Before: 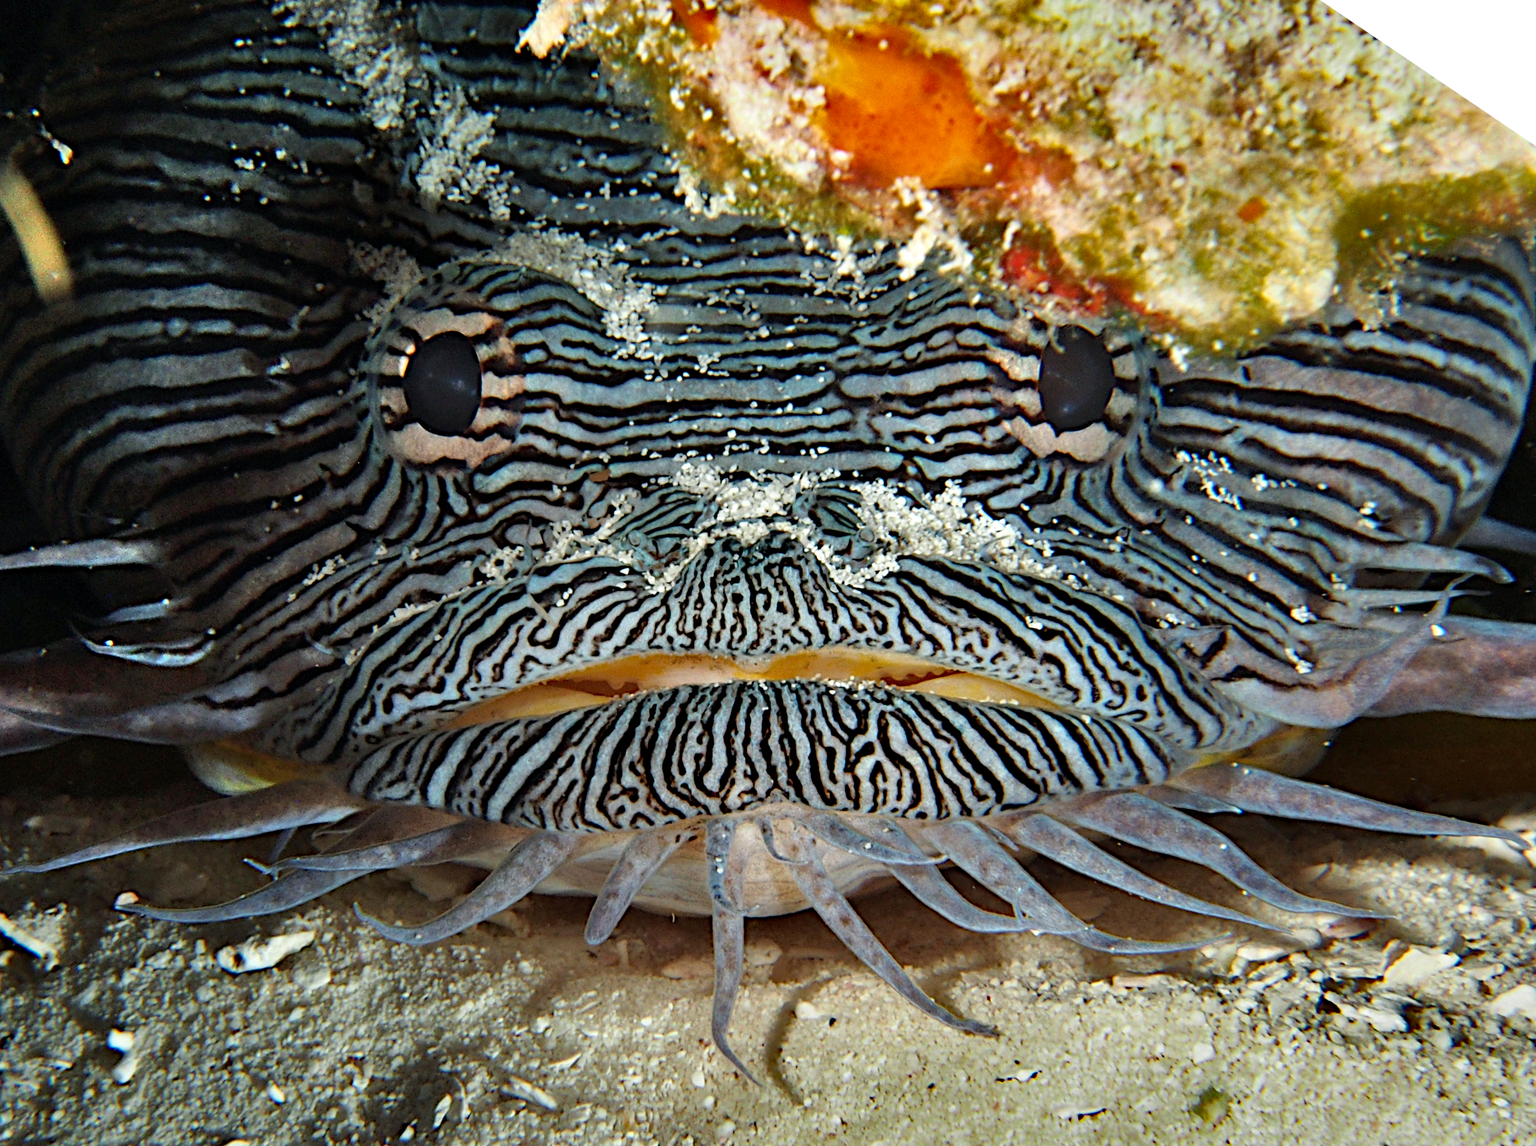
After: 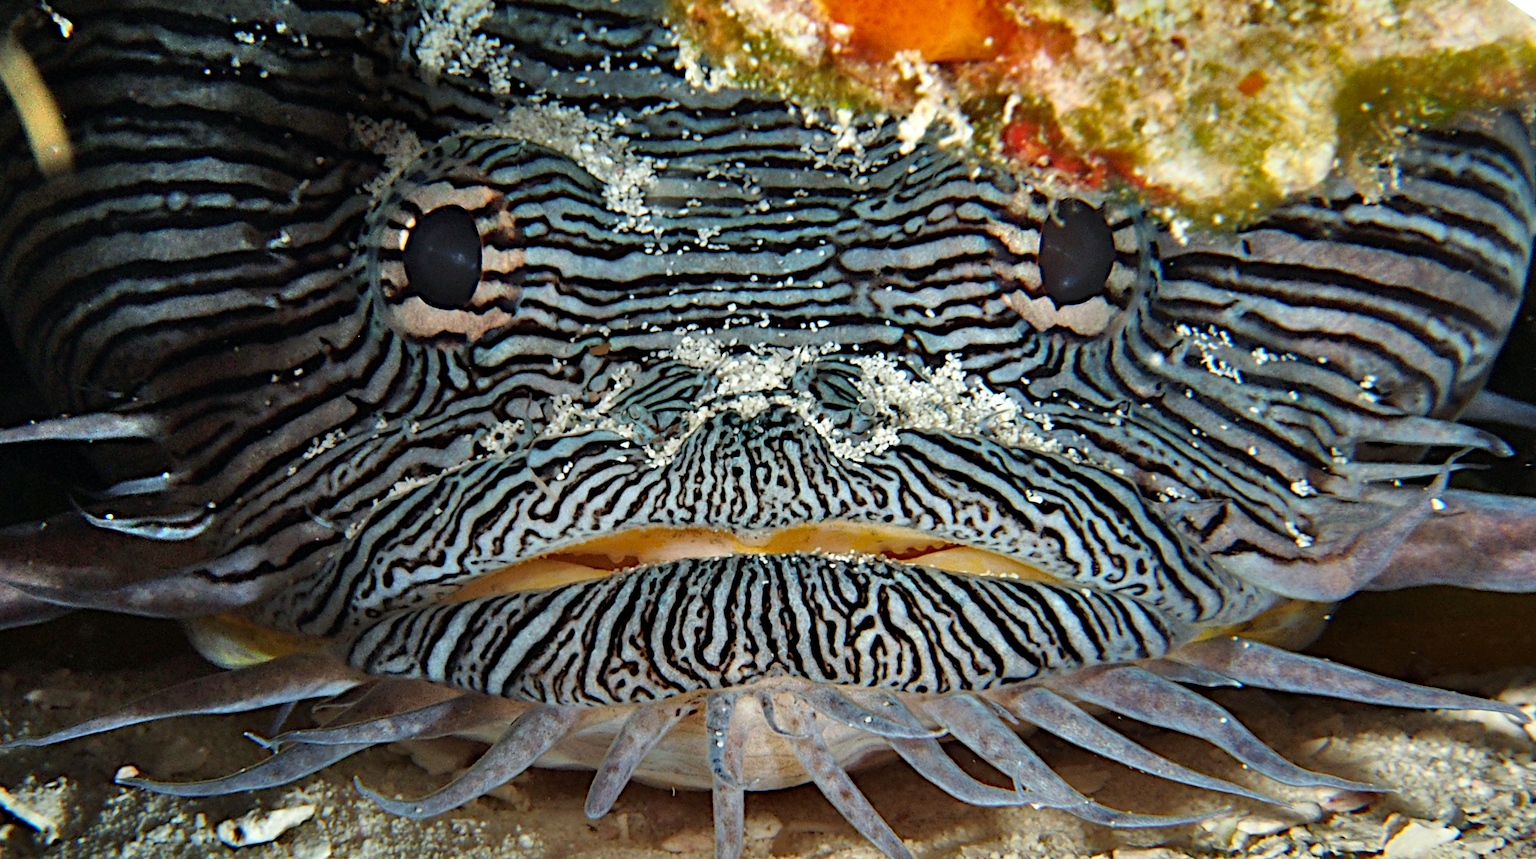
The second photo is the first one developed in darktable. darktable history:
crop: top 11.064%, bottom 13.91%
